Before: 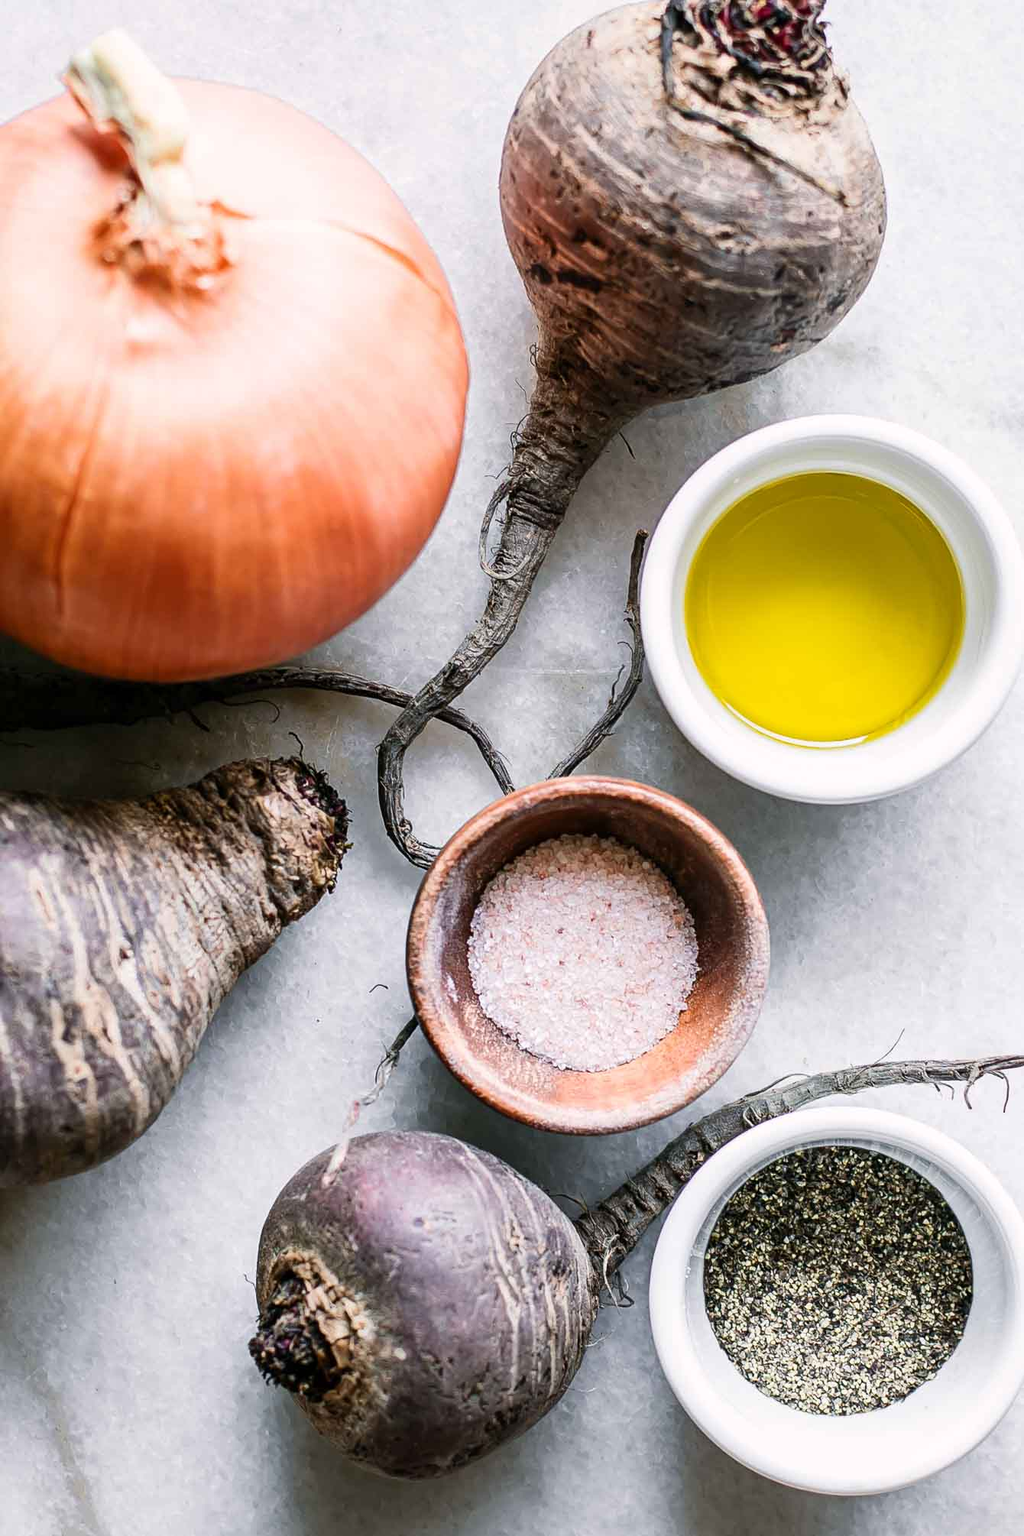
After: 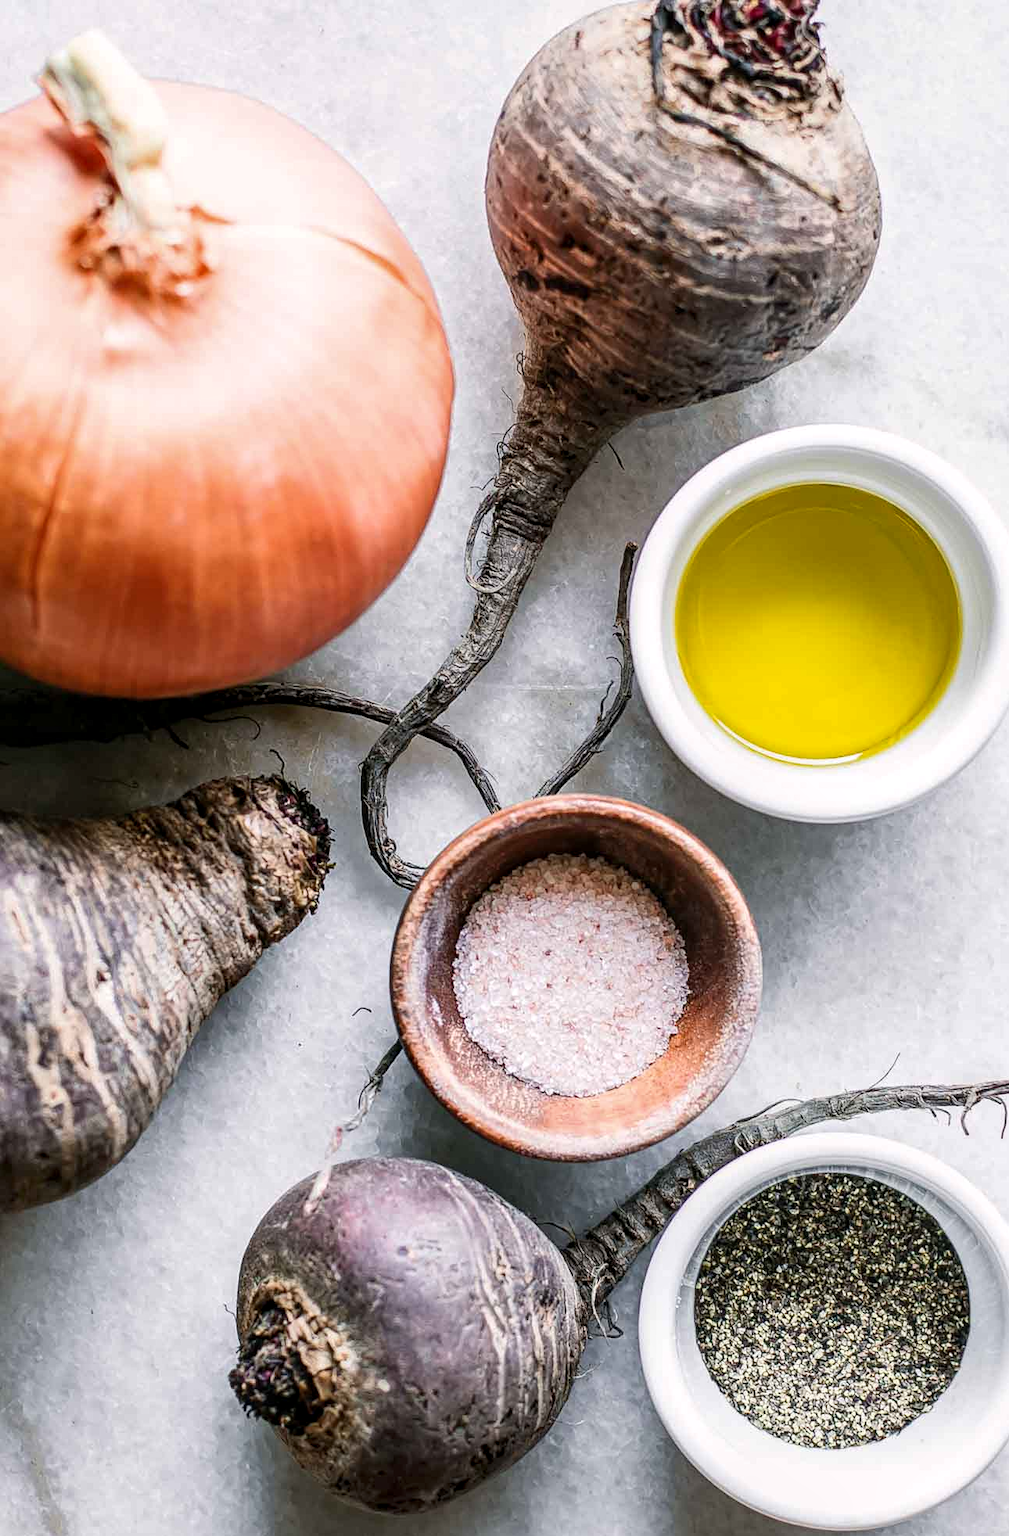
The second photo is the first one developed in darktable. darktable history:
local contrast: on, module defaults
crop and rotate: left 2.536%, right 1.107%, bottom 2.246%
